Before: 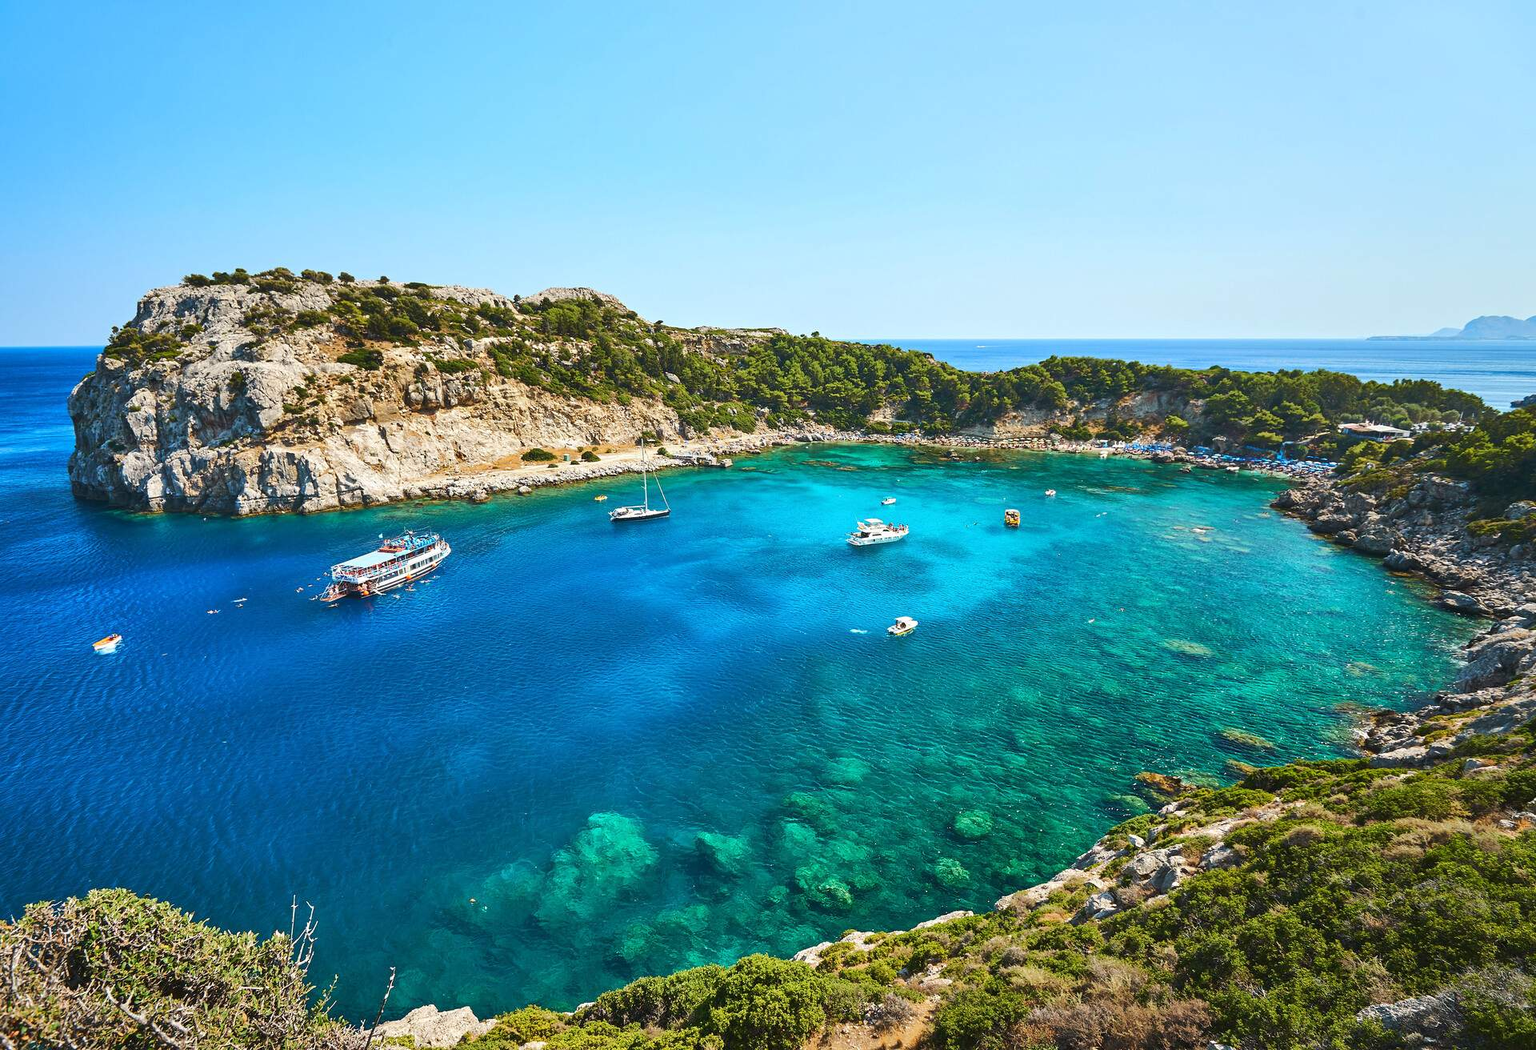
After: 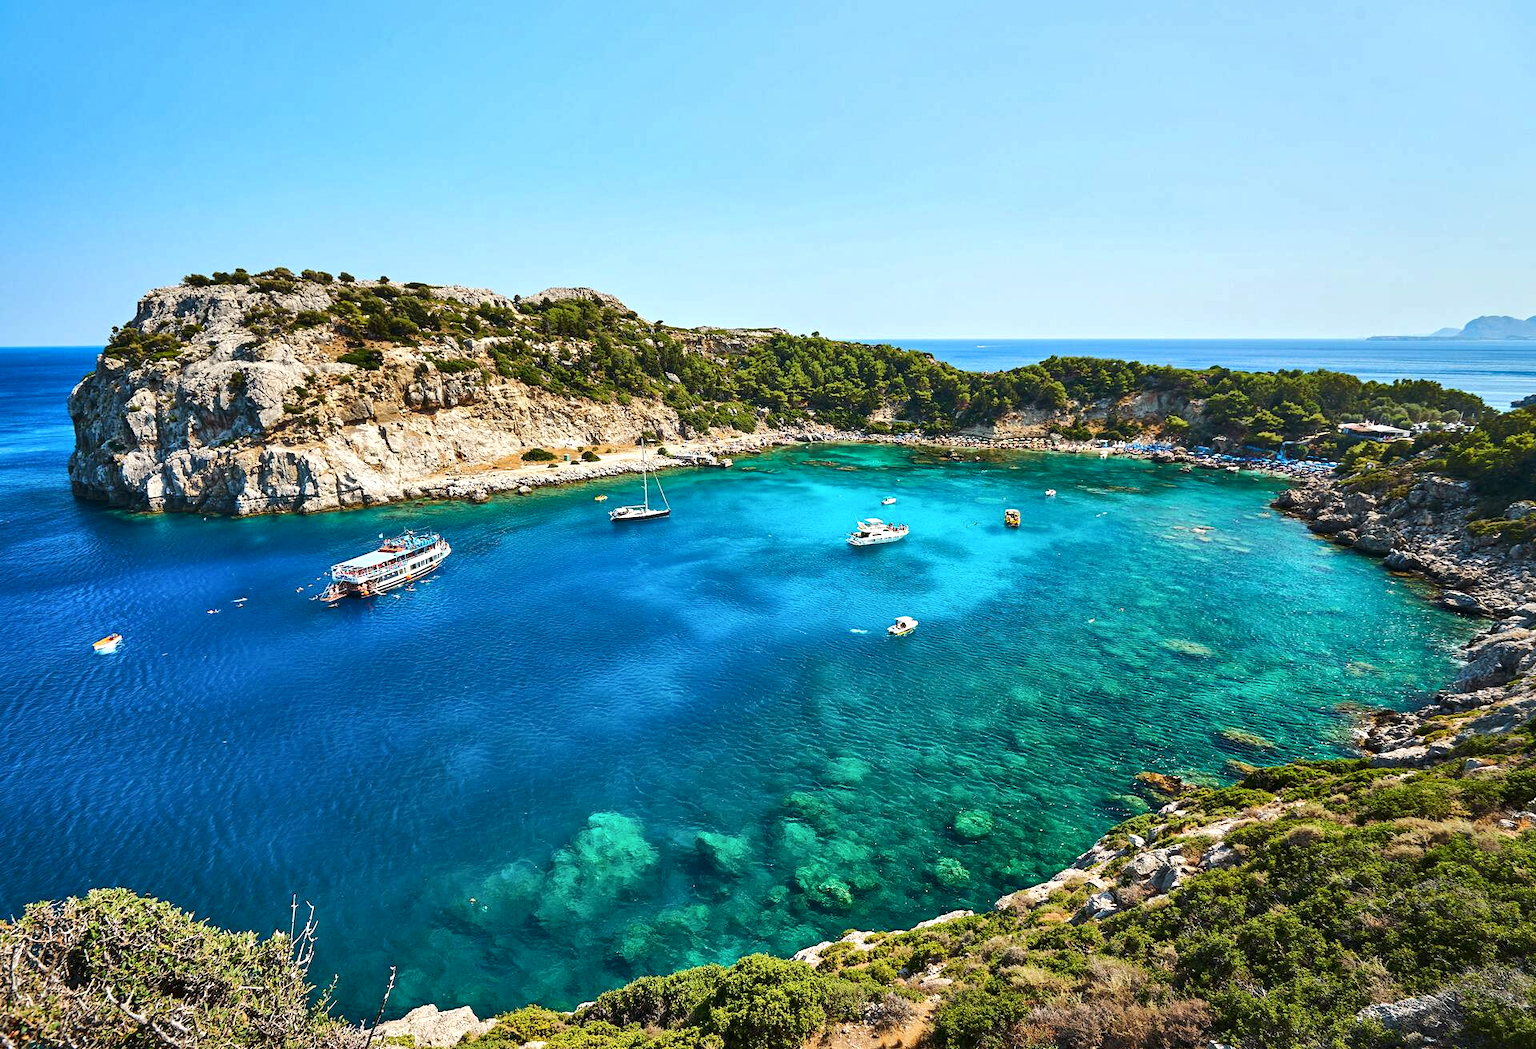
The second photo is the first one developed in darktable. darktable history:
local contrast: mode bilateral grid, contrast 19, coarseness 51, detail 120%, midtone range 0.2
contrast equalizer: y [[0.6 ×6], [0.55 ×6], [0 ×6], [0 ×6], [0 ×6]], mix 0.304
